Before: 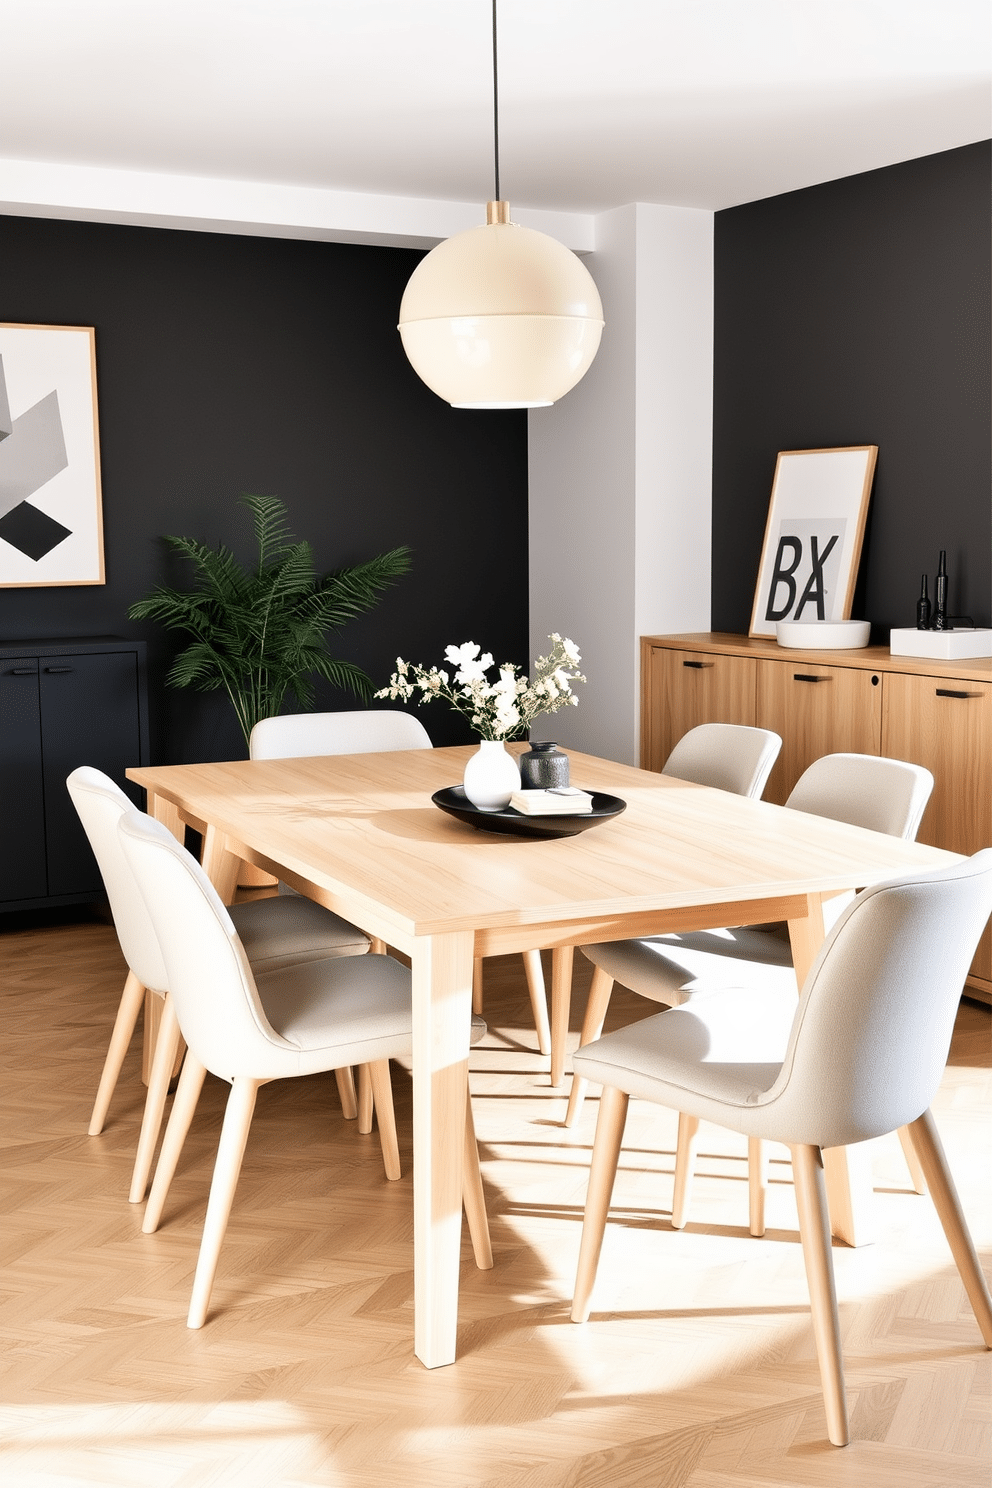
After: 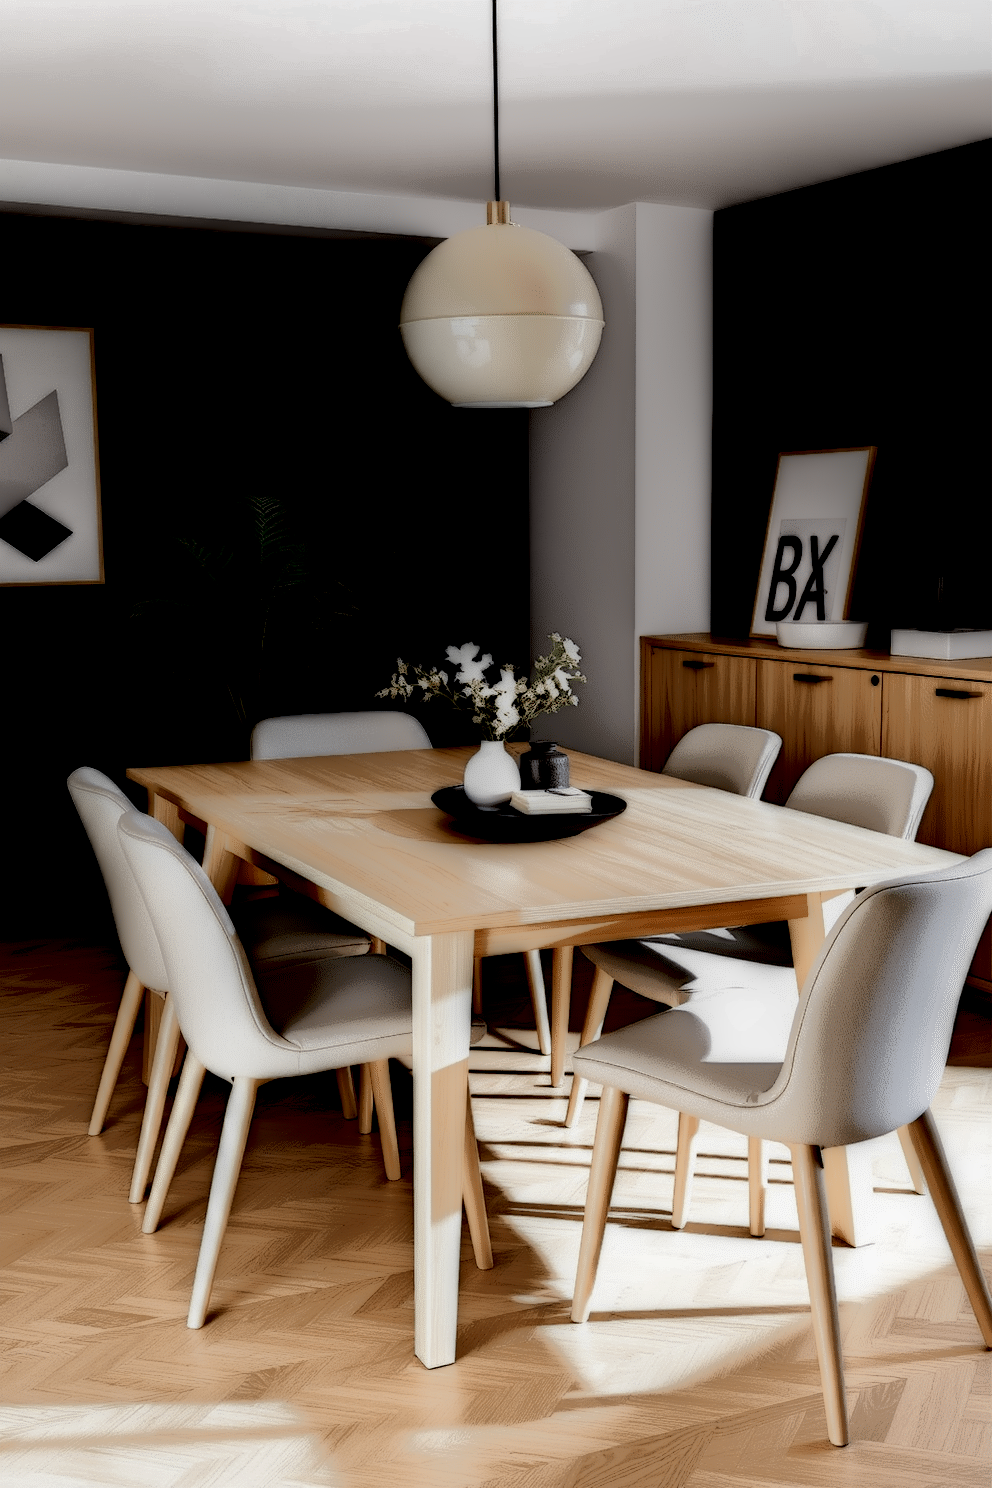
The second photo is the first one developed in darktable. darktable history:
local contrast: highlights 2%, shadows 241%, detail 164%, midtone range 0.004
